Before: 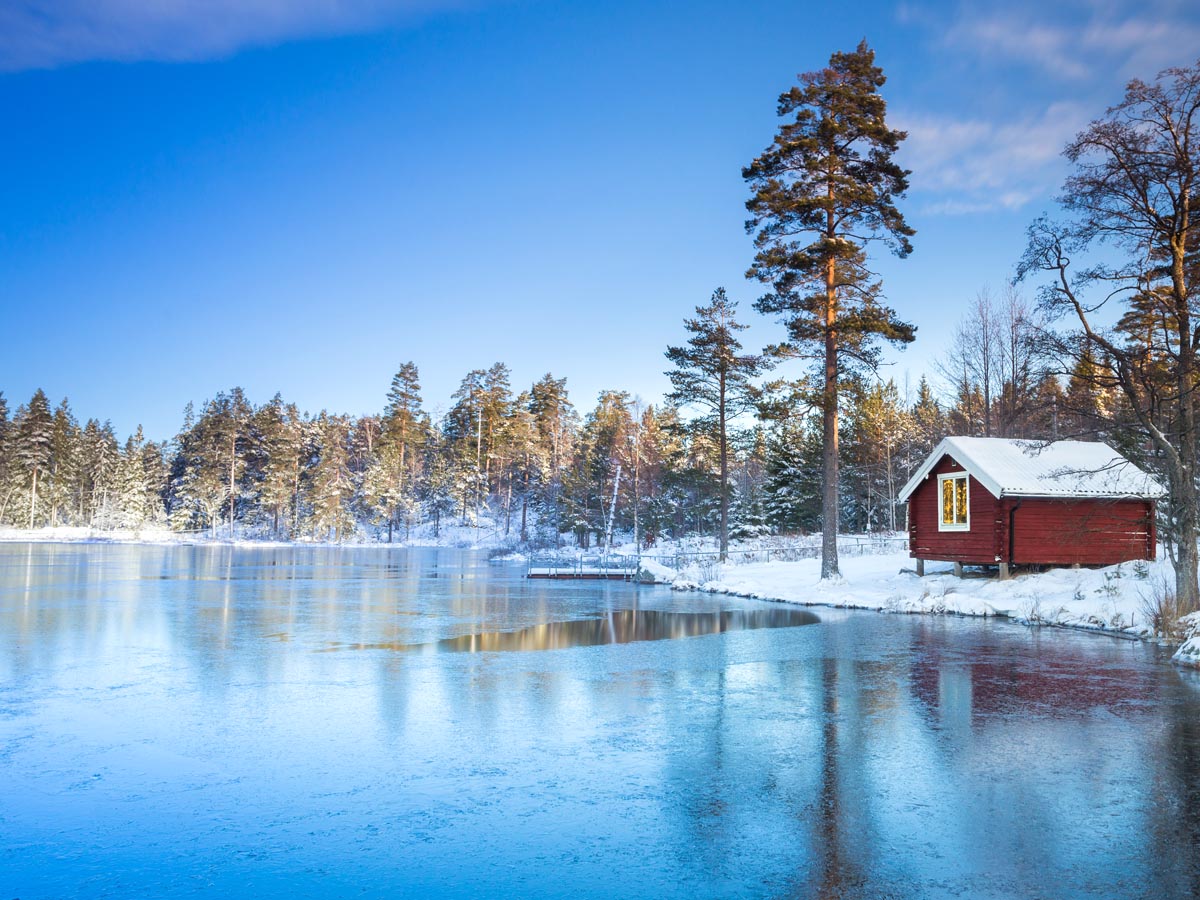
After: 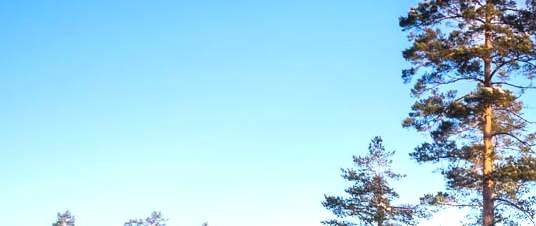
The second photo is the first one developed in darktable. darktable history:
crop: left 28.64%, top 16.832%, right 26.637%, bottom 58.055%
tone curve: curves: ch0 [(0, 0) (0.251, 0.254) (0.689, 0.733) (1, 1)]
exposure: black level correction 0, exposure 0.7 EV, compensate exposure bias true, compensate highlight preservation false
